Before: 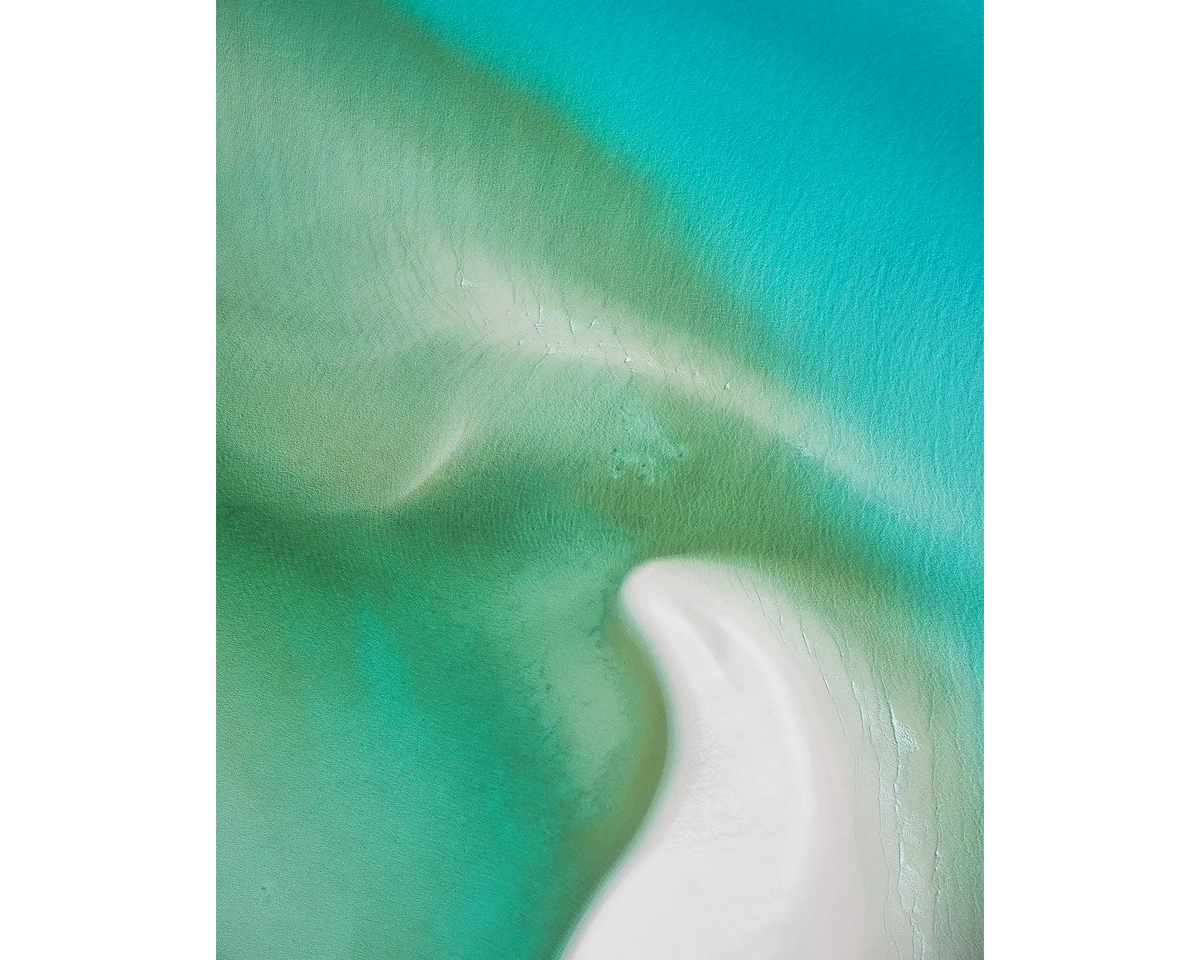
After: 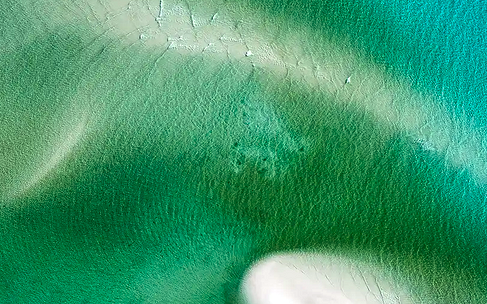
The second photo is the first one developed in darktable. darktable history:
tone curve: curves: ch0 [(0, 0) (0.003, 0.007) (0.011, 0.009) (0.025, 0.014) (0.044, 0.022) (0.069, 0.029) (0.1, 0.037) (0.136, 0.052) (0.177, 0.083) (0.224, 0.121) (0.277, 0.177) (0.335, 0.258) (0.399, 0.351) (0.468, 0.454) (0.543, 0.557) (0.623, 0.654) (0.709, 0.744) (0.801, 0.825) (0.898, 0.909) (1, 1)], color space Lab, independent channels, preserve colors none
shadows and highlights: shadows 81.79, white point adjustment -9.22, highlights -61.45, soften with gaussian
crop: left 31.616%, top 31.976%, right 27.784%, bottom 36.274%
exposure: exposure 0.775 EV, compensate exposure bias true, compensate highlight preservation false
